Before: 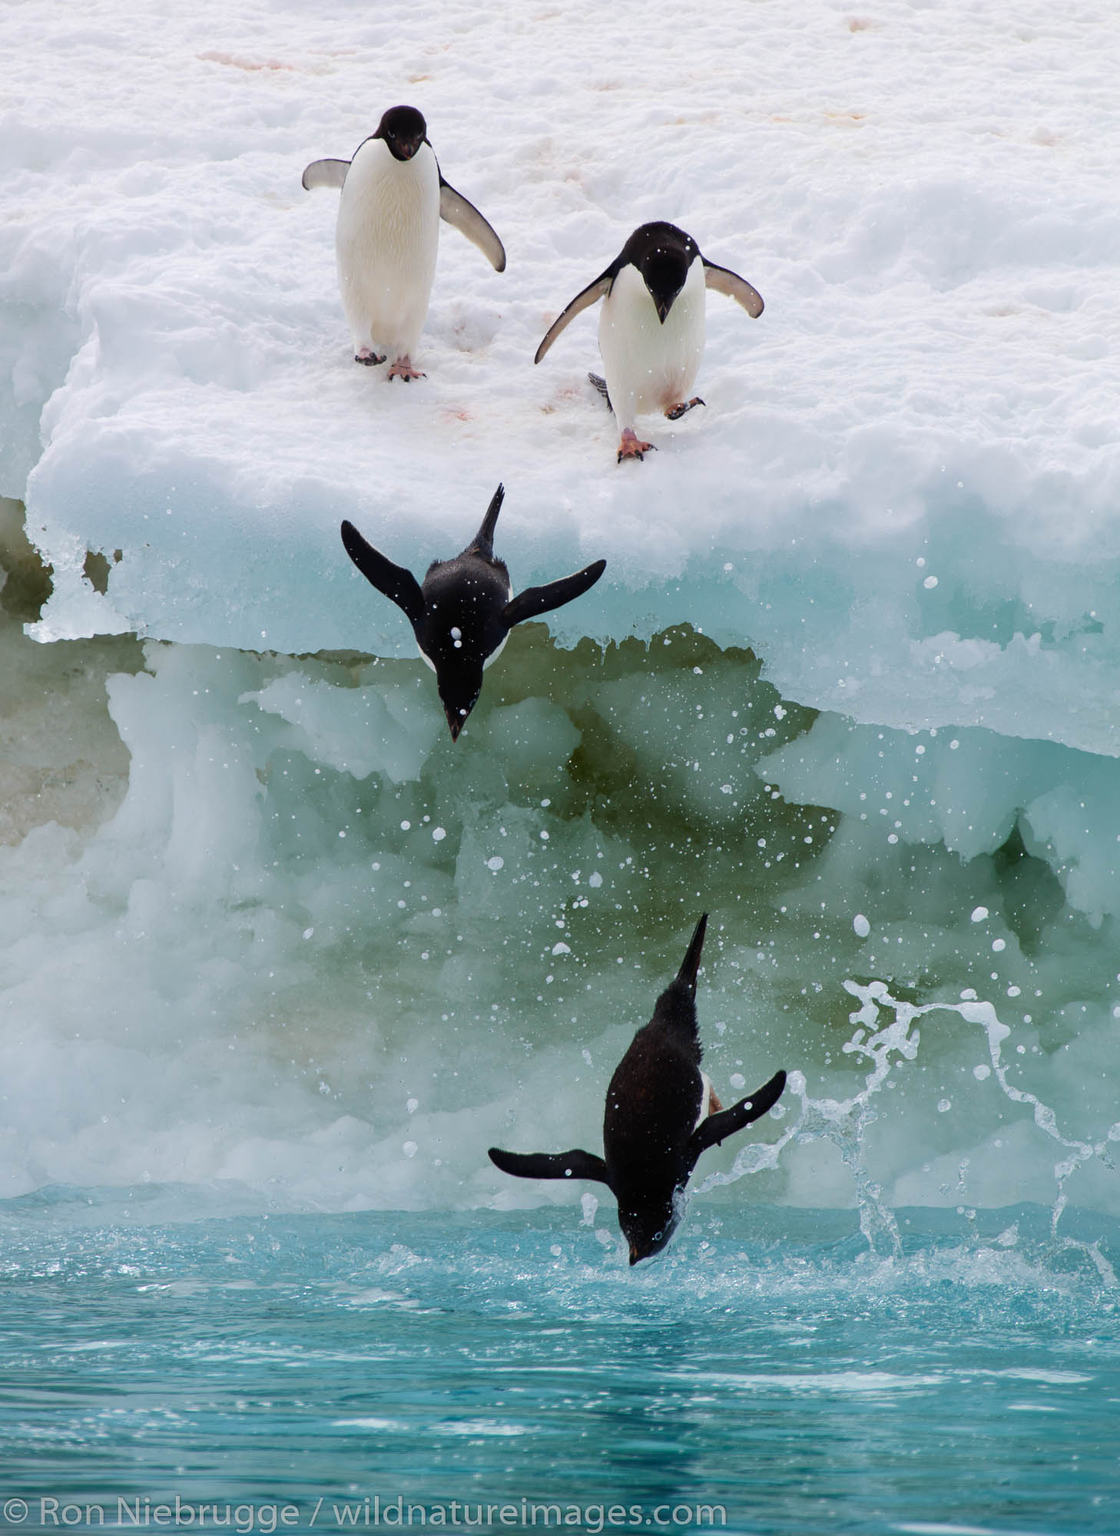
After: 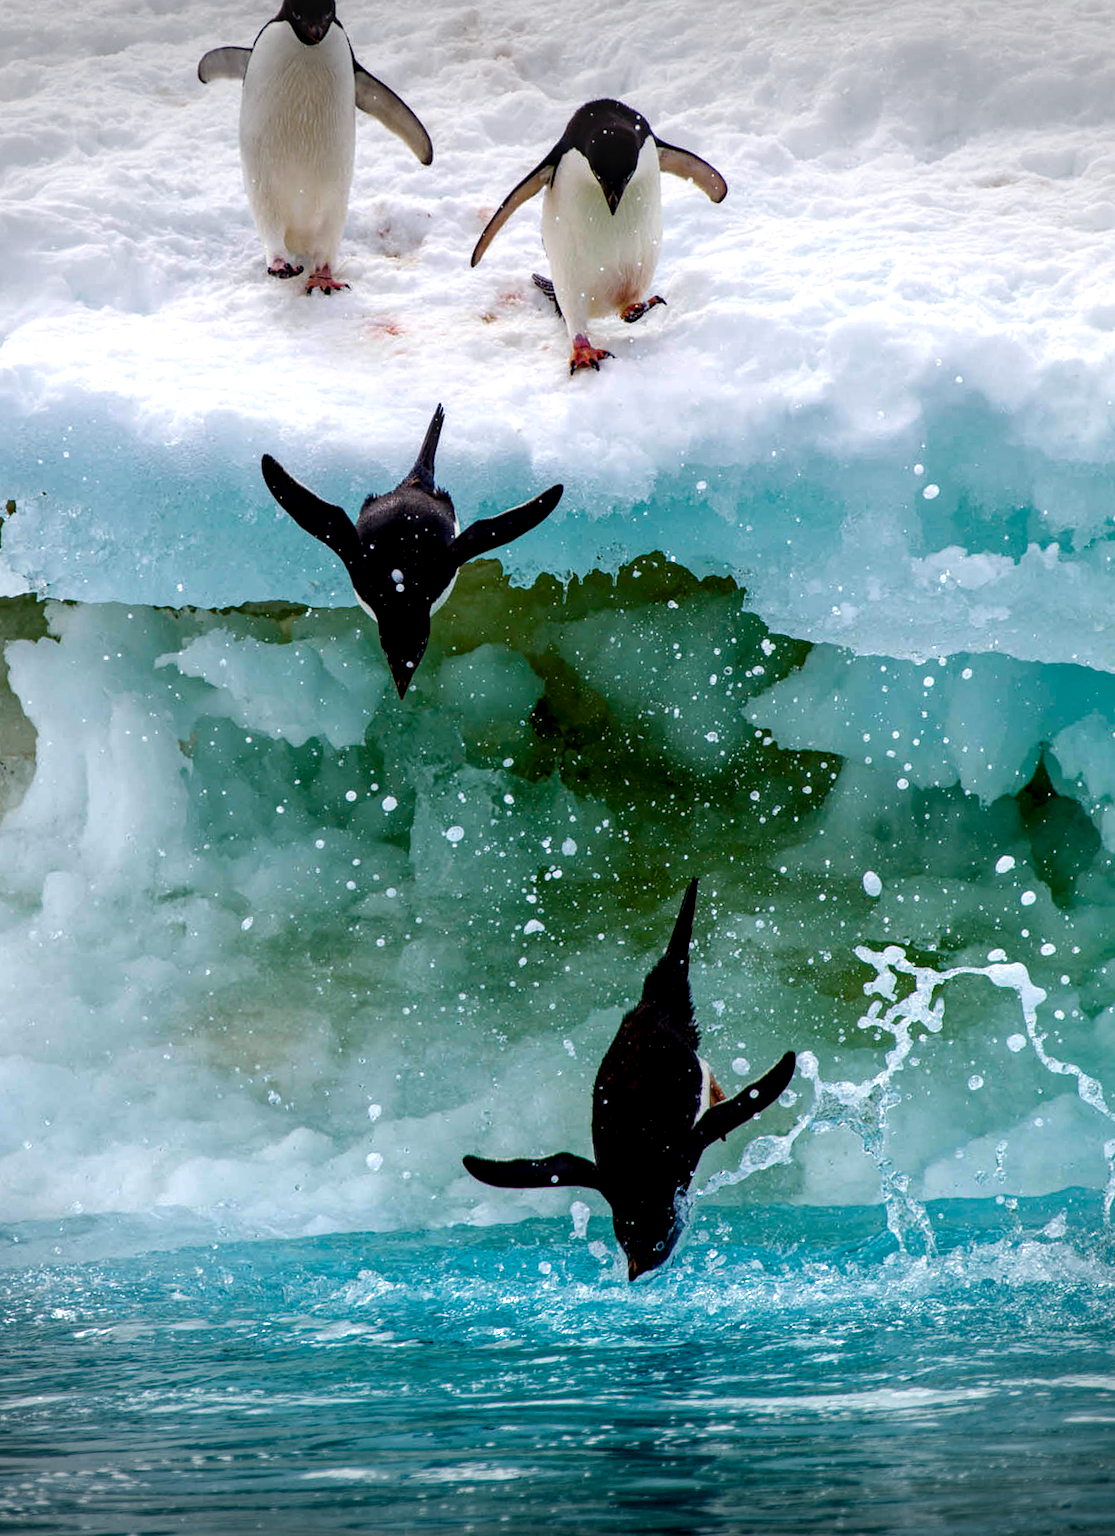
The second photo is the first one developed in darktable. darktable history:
haze removal: adaptive false
crop and rotate: angle 2.84°, left 6.079%, top 5.708%
exposure: exposure -0.047 EV, compensate exposure bias true, compensate highlight preservation false
color balance rgb: perceptual saturation grading › global saturation 20%, perceptual saturation grading › highlights -24.726%, perceptual saturation grading › shadows 49.608%, global vibrance 25.009%, contrast 20.462%
vignetting: fall-off start 100.69%, width/height ratio 1.322
color correction: highlights b* 0.028, saturation 1.14
local contrast: detail 150%
